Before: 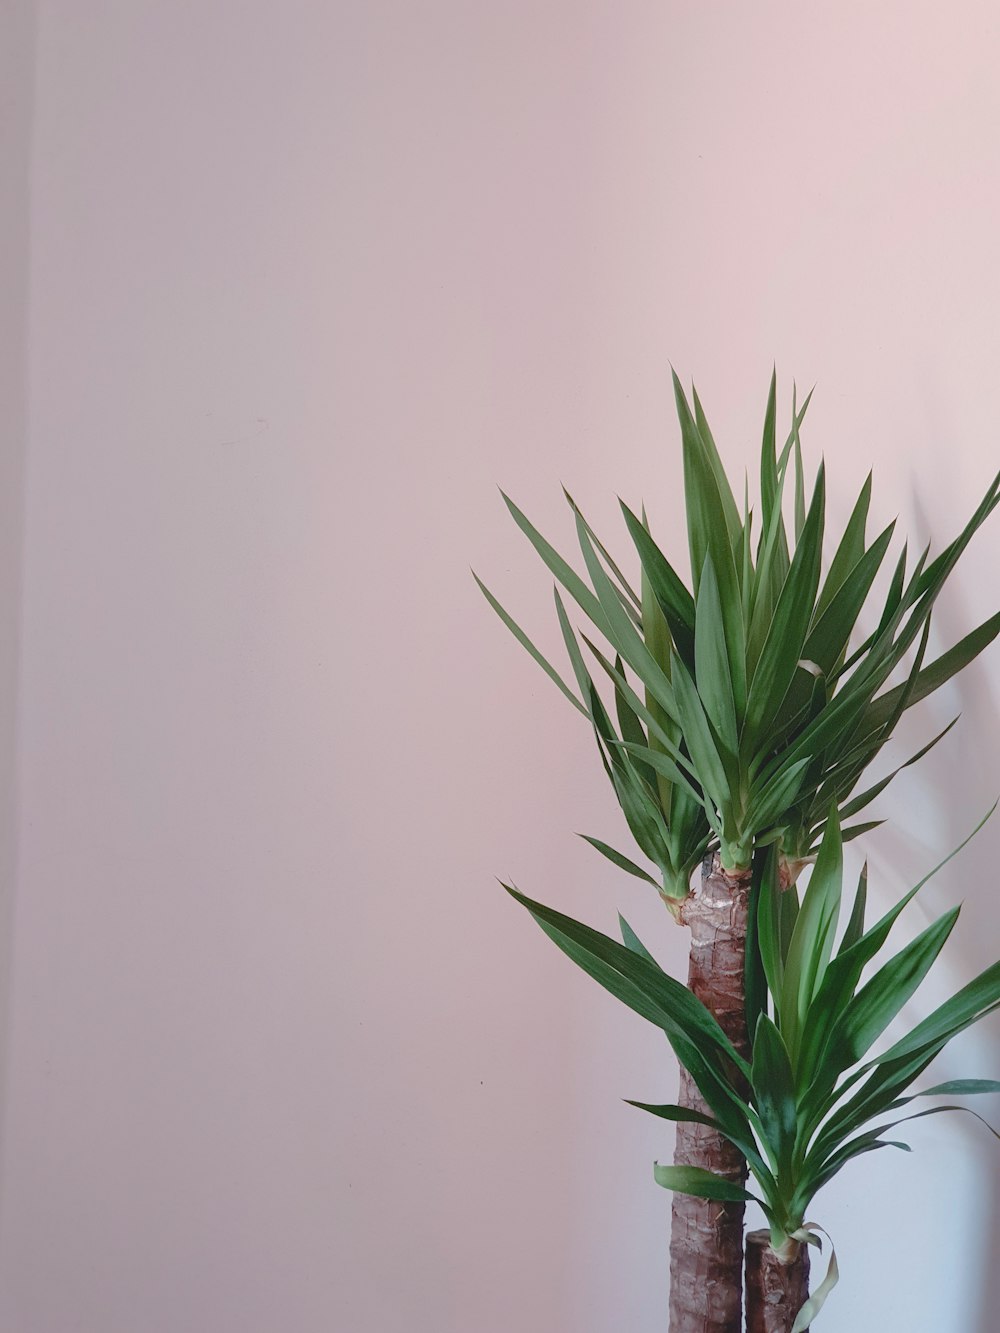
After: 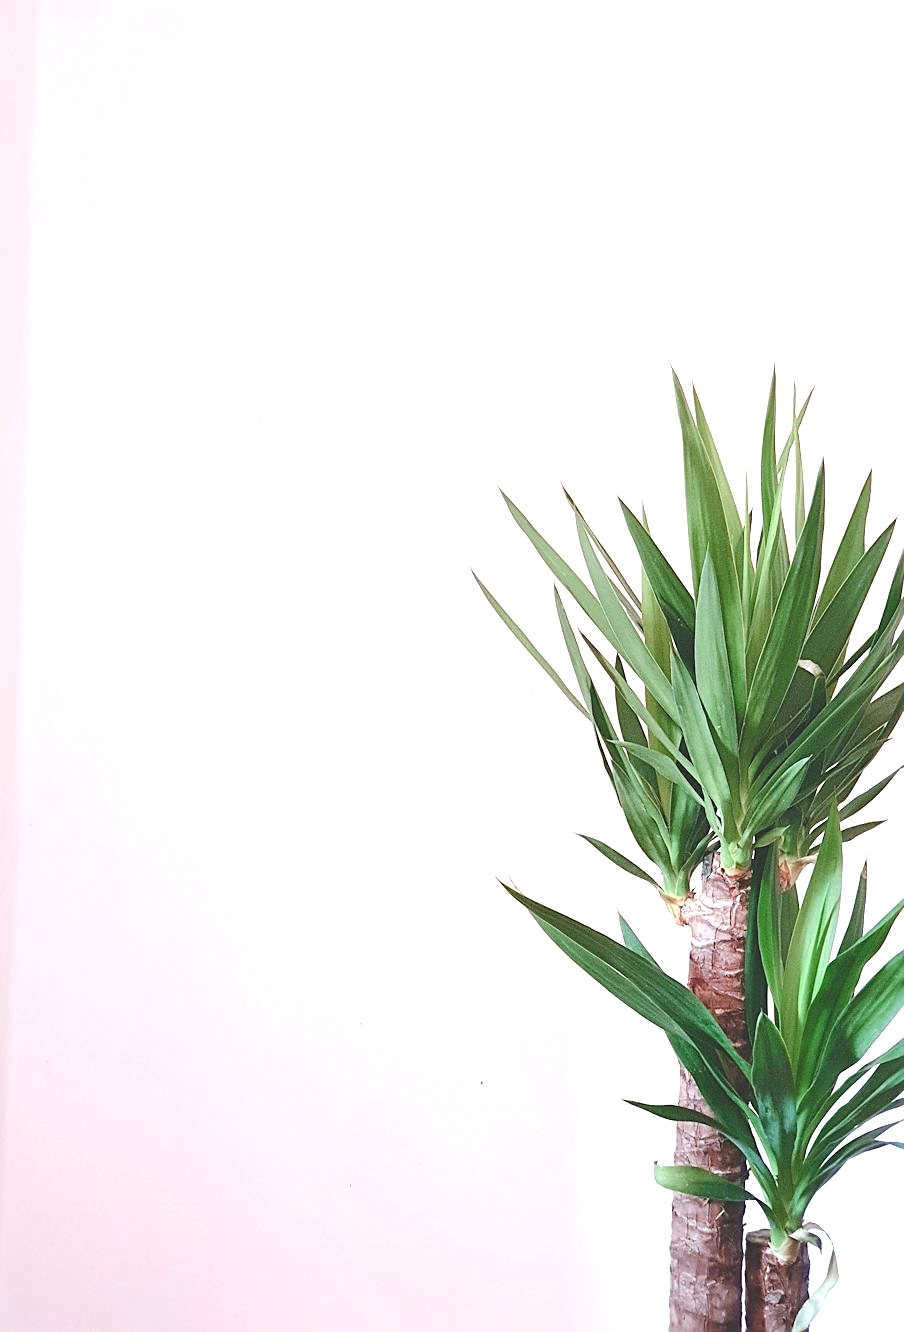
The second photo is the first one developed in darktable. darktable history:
sharpen: on, module defaults
crop: right 9.516%, bottom 0.037%
exposure: black level correction 0, exposure 1.388 EV, compensate highlight preservation false
